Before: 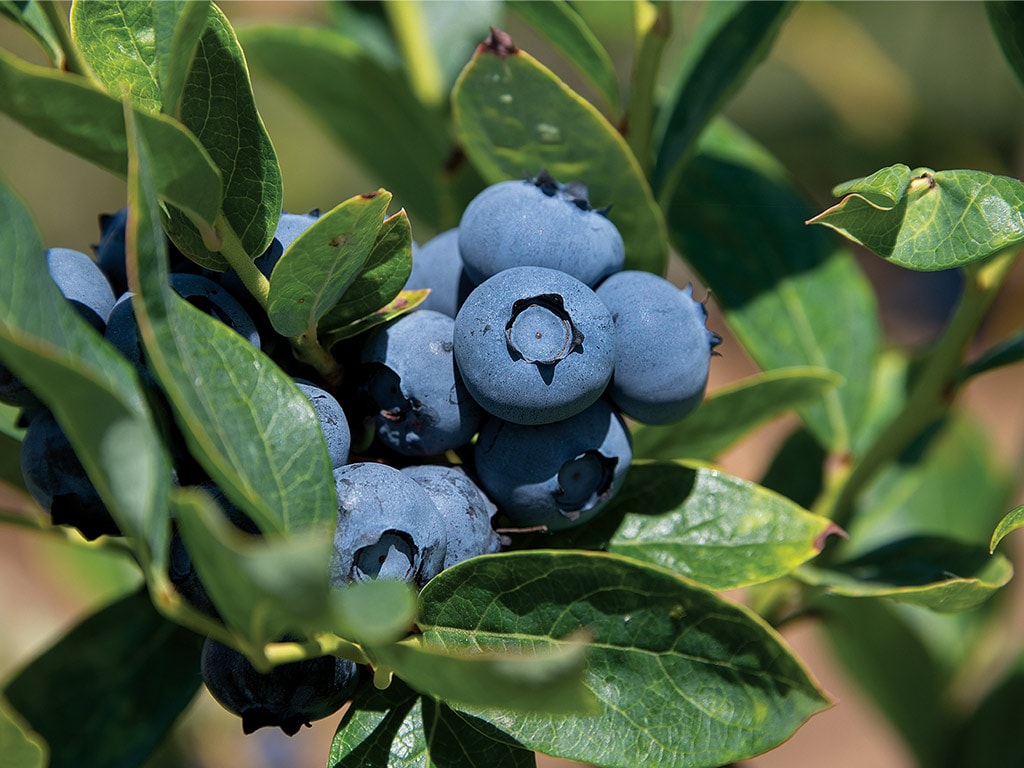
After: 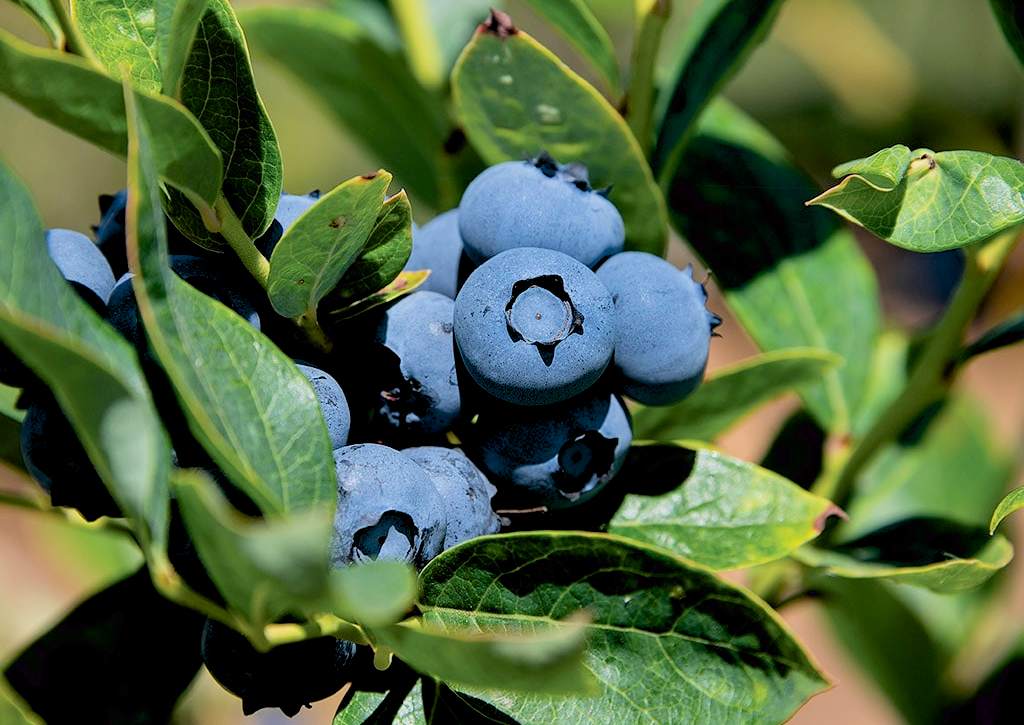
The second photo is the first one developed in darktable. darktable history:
exposure: black level correction 0.012, exposure 0.7 EV, compensate exposure bias true, compensate highlight preservation false
crop and rotate: top 2.479%, bottom 3.018%
filmic rgb: black relative exposure -7.65 EV, white relative exposure 4.56 EV, hardness 3.61, color science v6 (2022)
